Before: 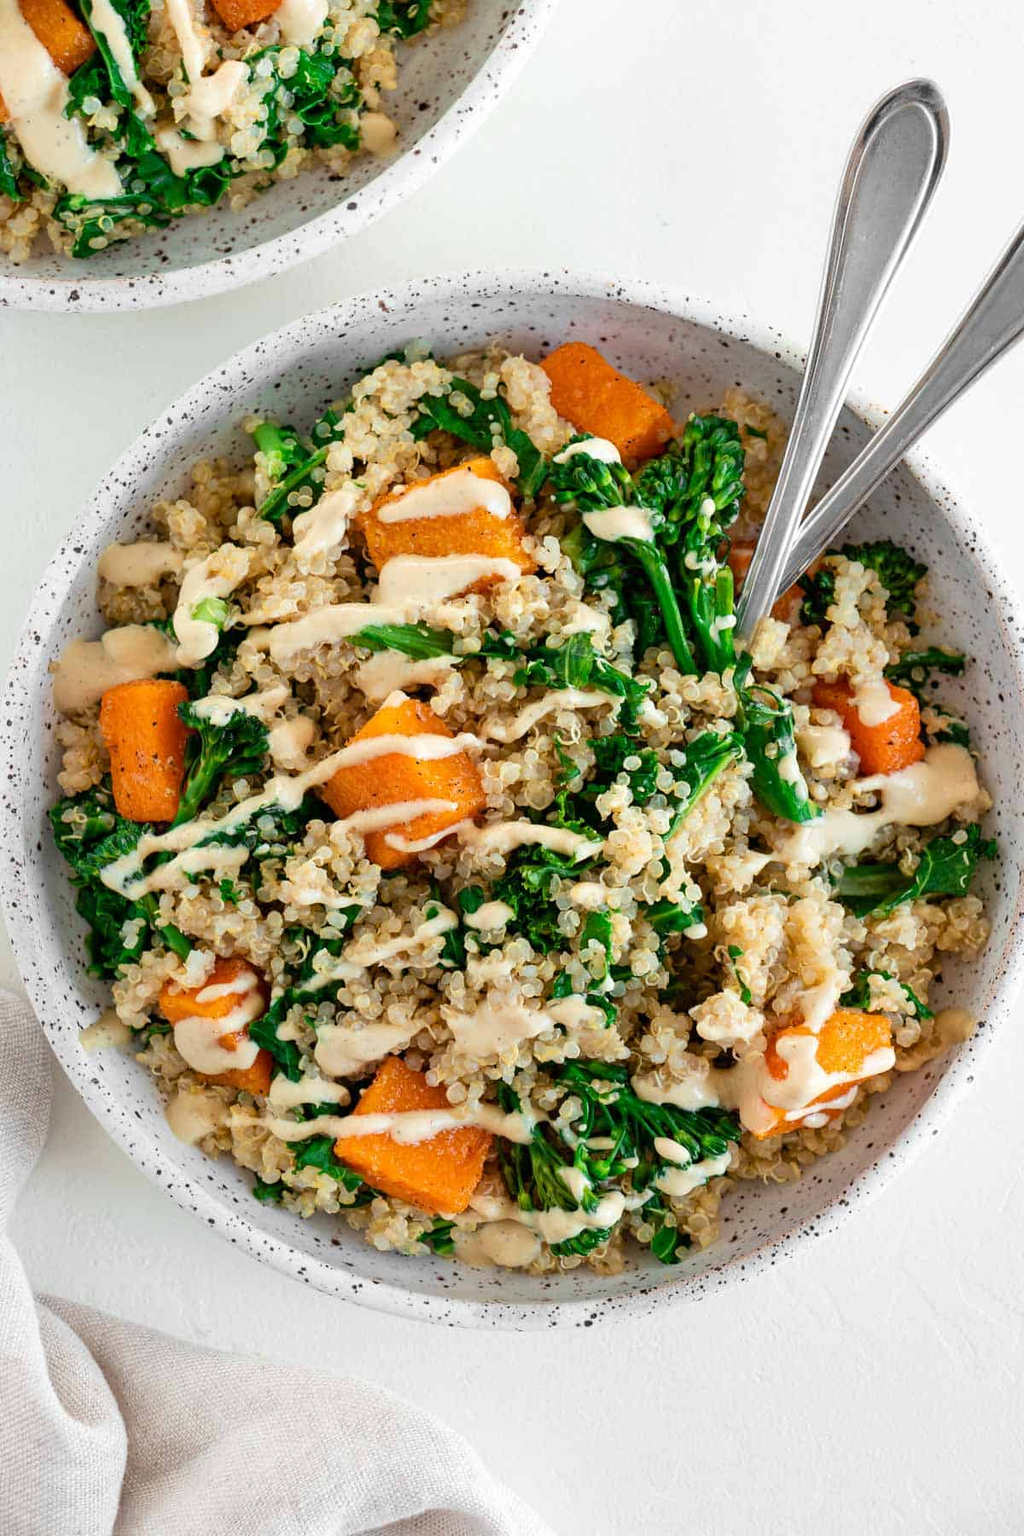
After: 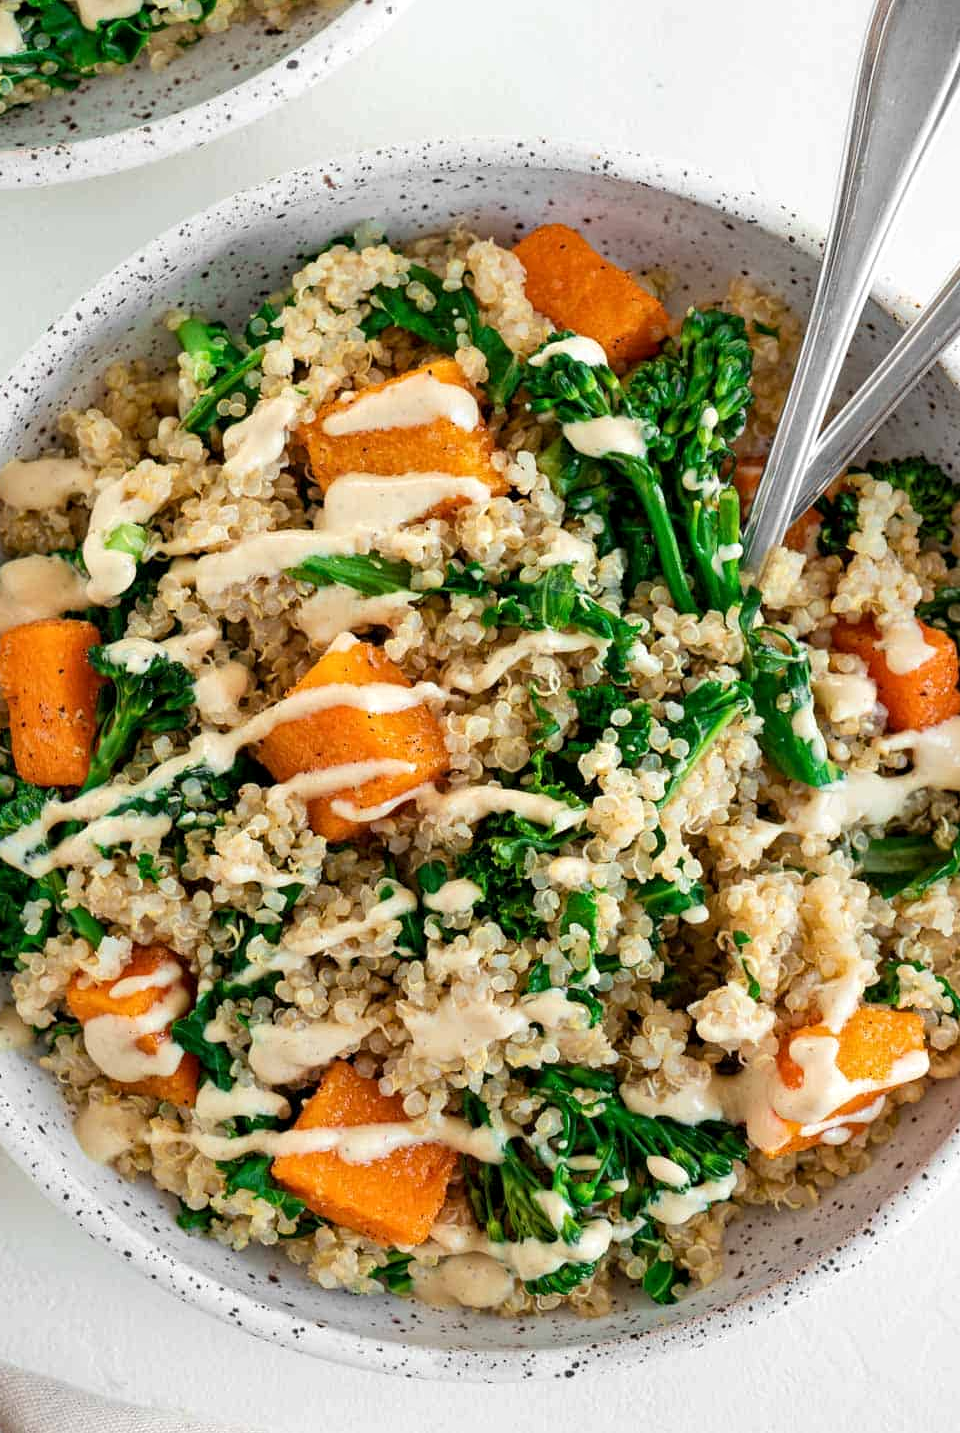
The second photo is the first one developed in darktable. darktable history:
local contrast: highlights 103%, shadows 100%, detail 120%, midtone range 0.2
crop and rotate: left 10.069%, top 9.888%, right 9.909%, bottom 10.462%
tone equalizer: smoothing diameter 2.09%, edges refinement/feathering 17.93, mask exposure compensation -1.57 EV, filter diffusion 5
